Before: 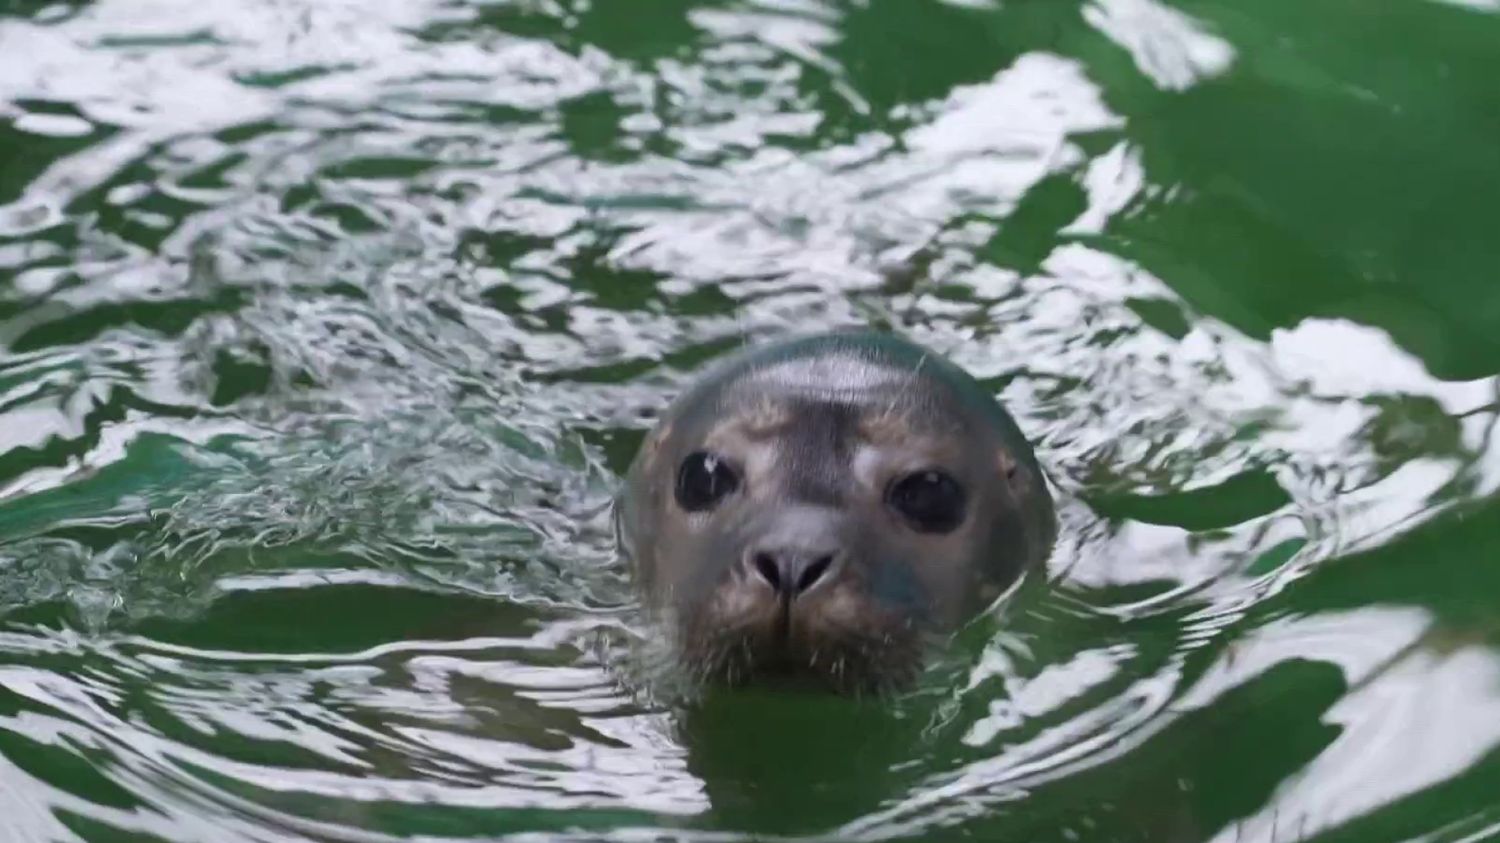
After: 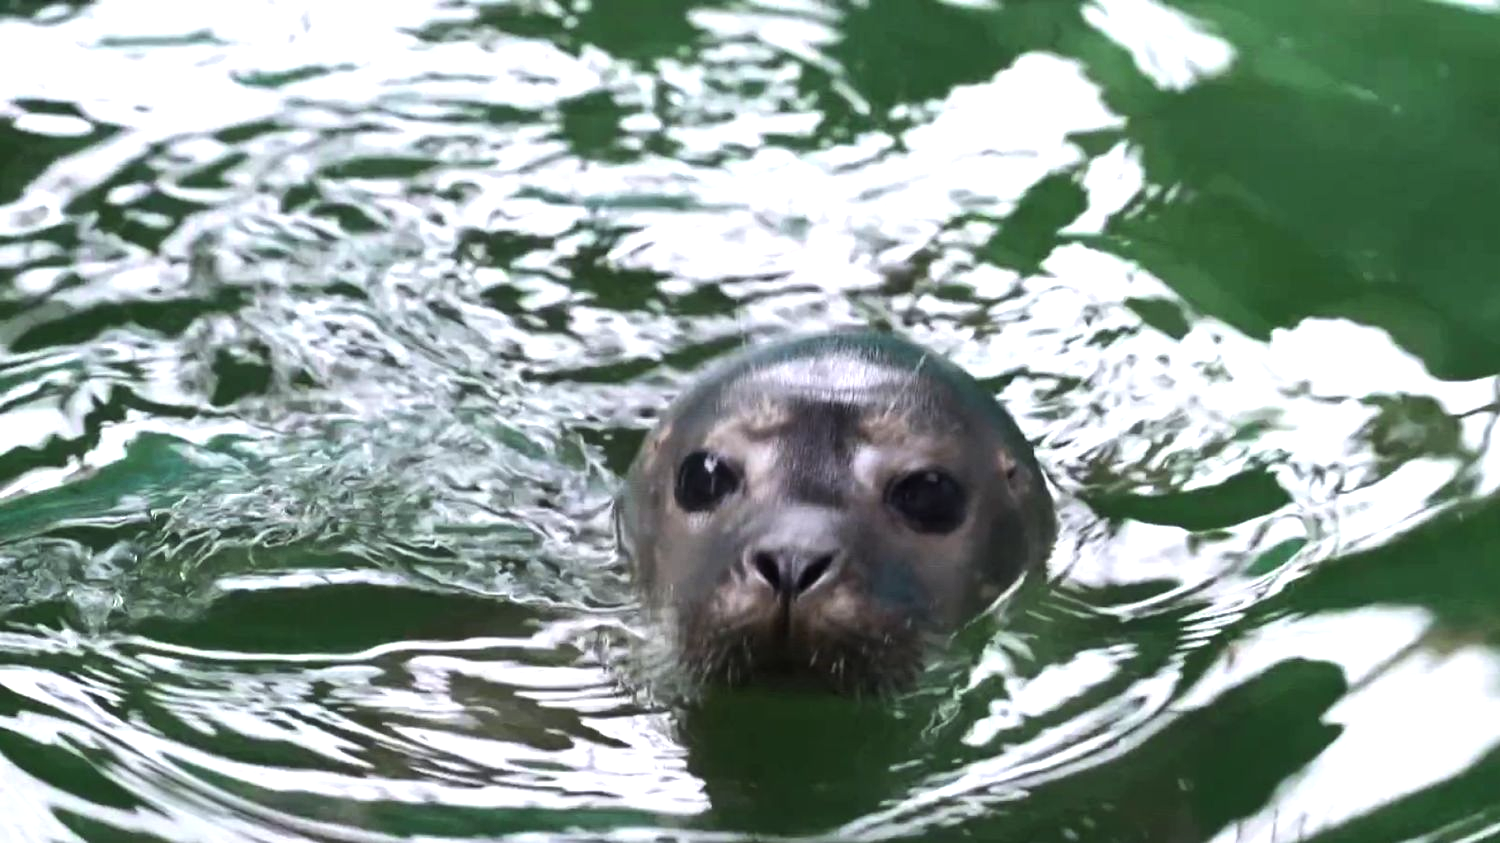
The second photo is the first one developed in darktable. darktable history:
exposure: exposure 0.3 EV, compensate highlight preservation false
tone equalizer: -8 EV -0.75 EV, -7 EV -0.7 EV, -6 EV -0.6 EV, -5 EV -0.4 EV, -3 EV 0.4 EV, -2 EV 0.6 EV, -1 EV 0.7 EV, +0 EV 0.75 EV, edges refinement/feathering 500, mask exposure compensation -1.57 EV, preserve details no
